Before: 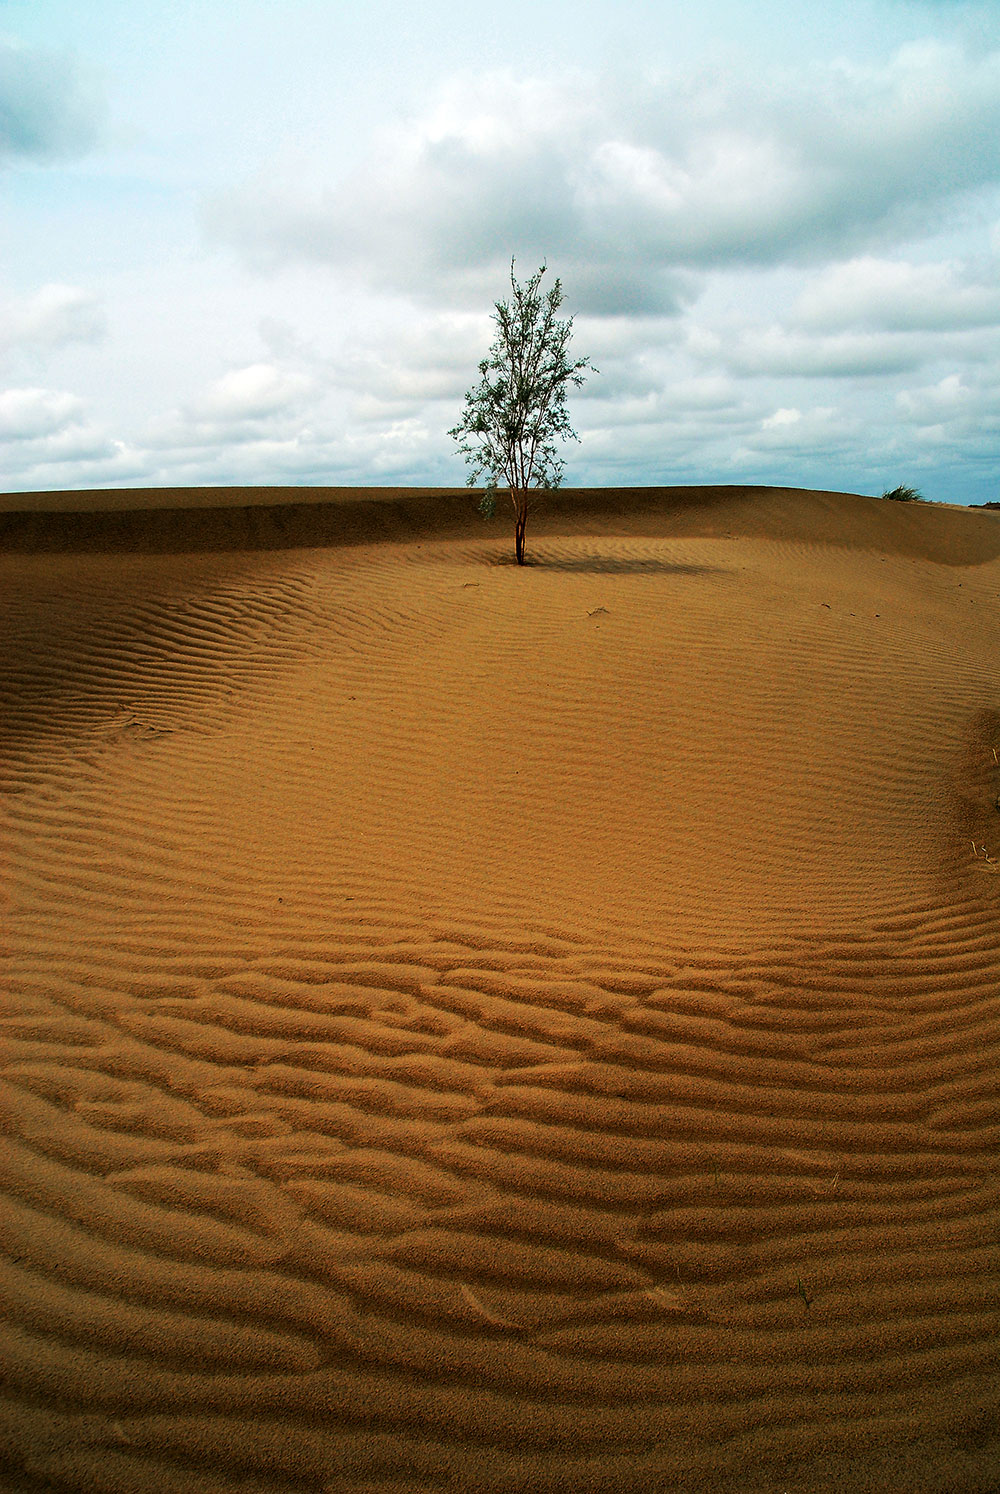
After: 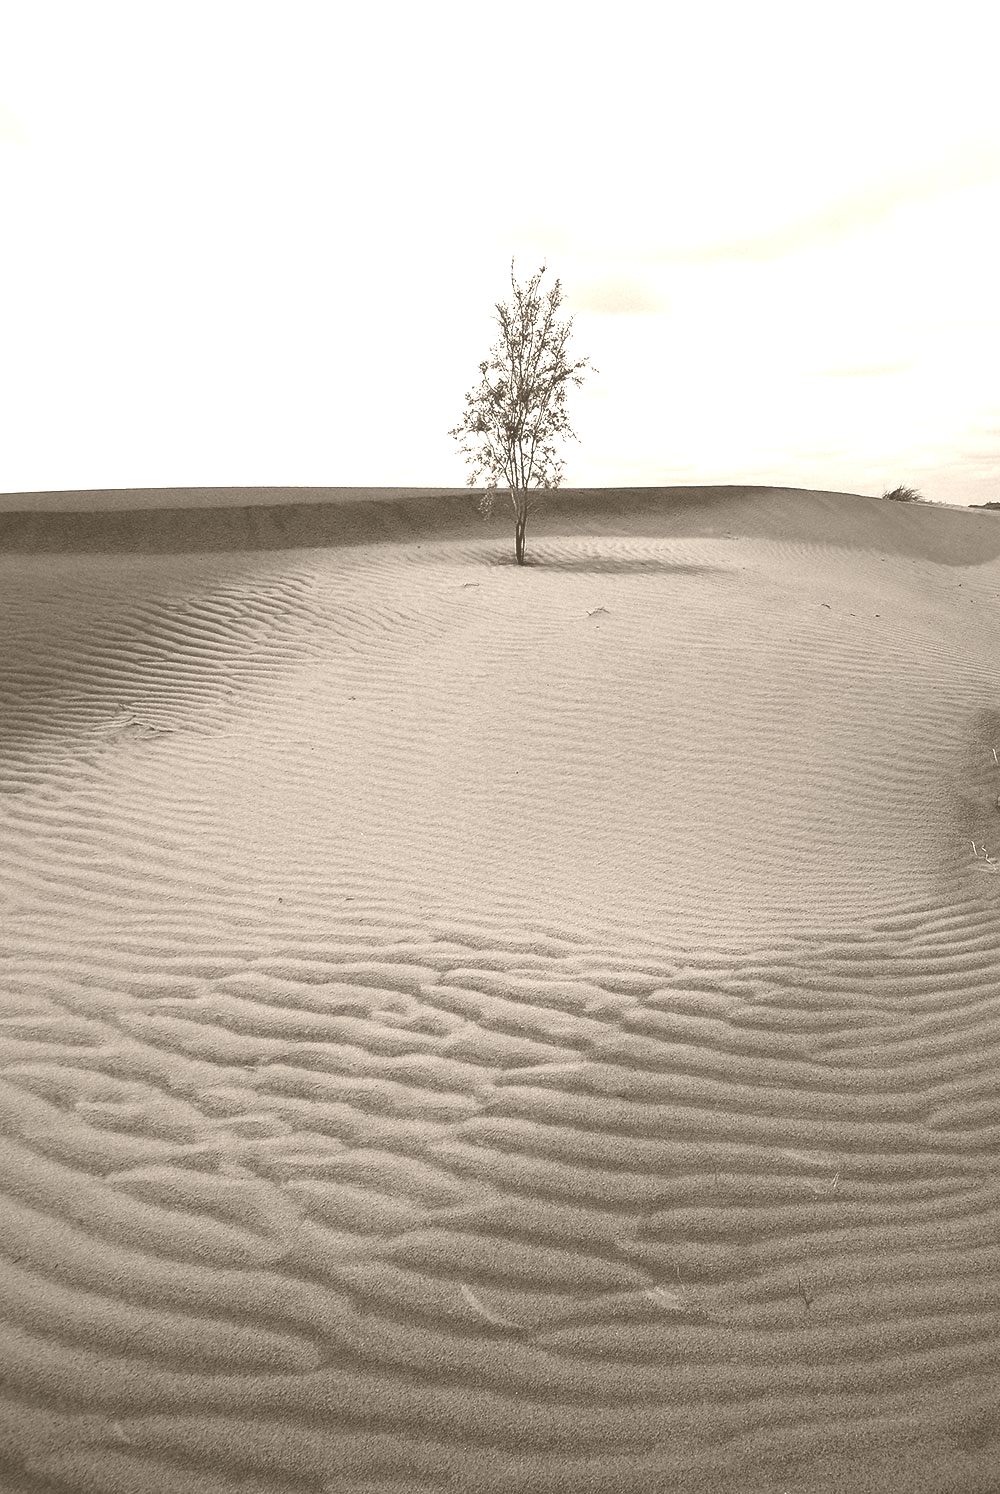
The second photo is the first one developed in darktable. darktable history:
colorize: hue 34.49°, saturation 35.33%, source mix 100%, version 1
